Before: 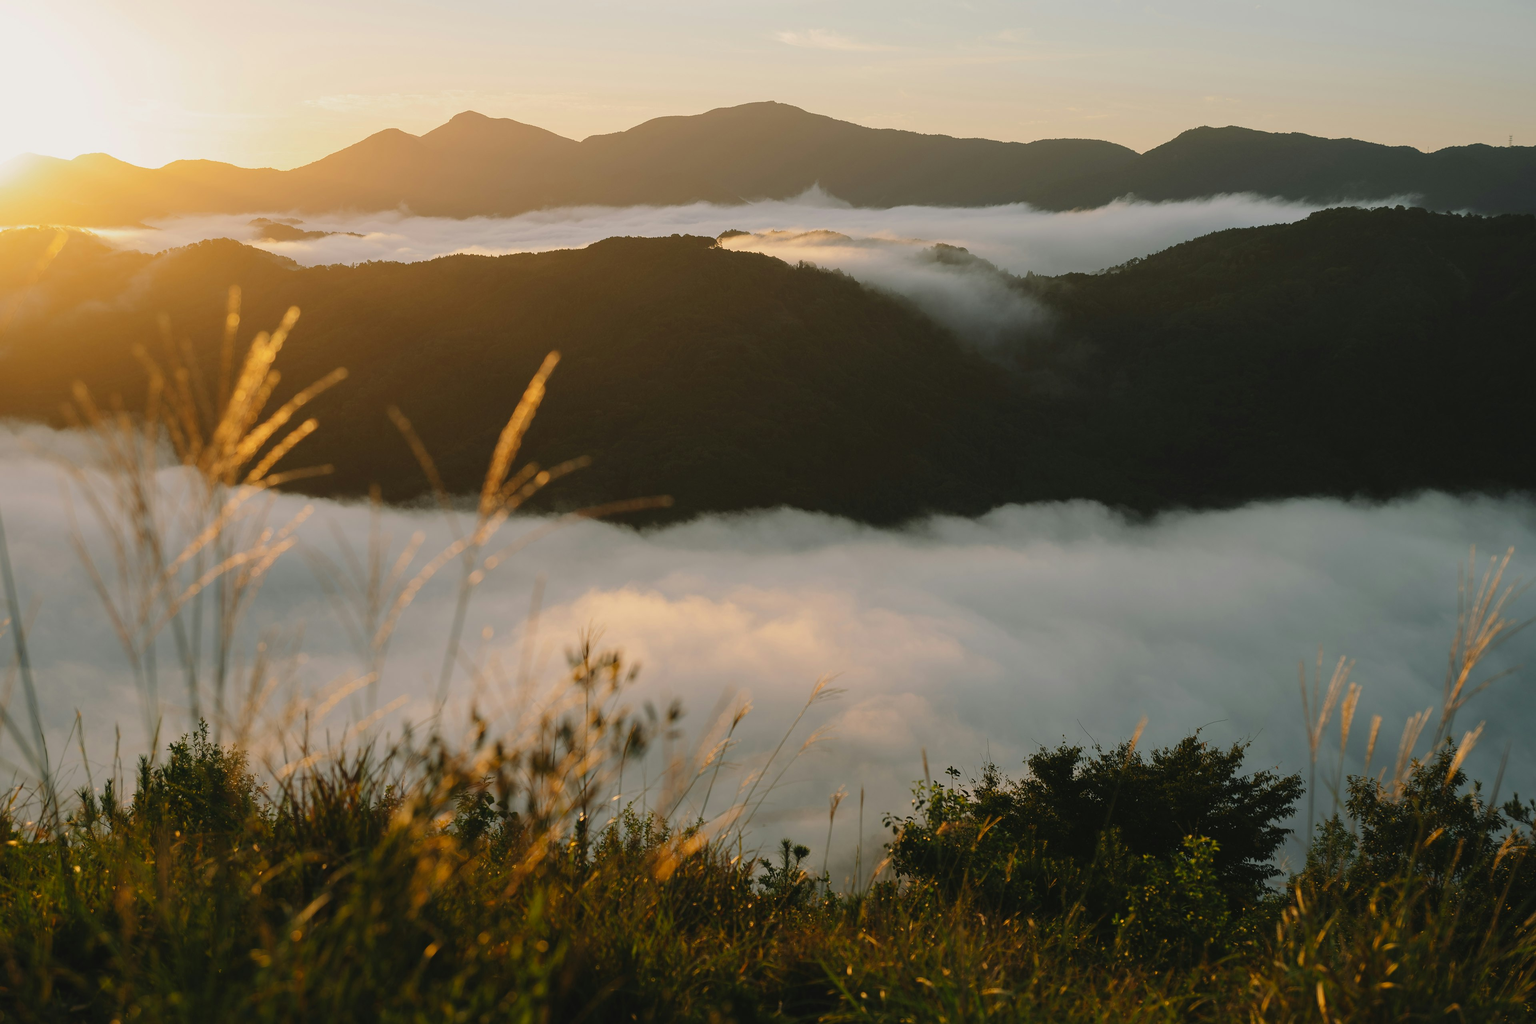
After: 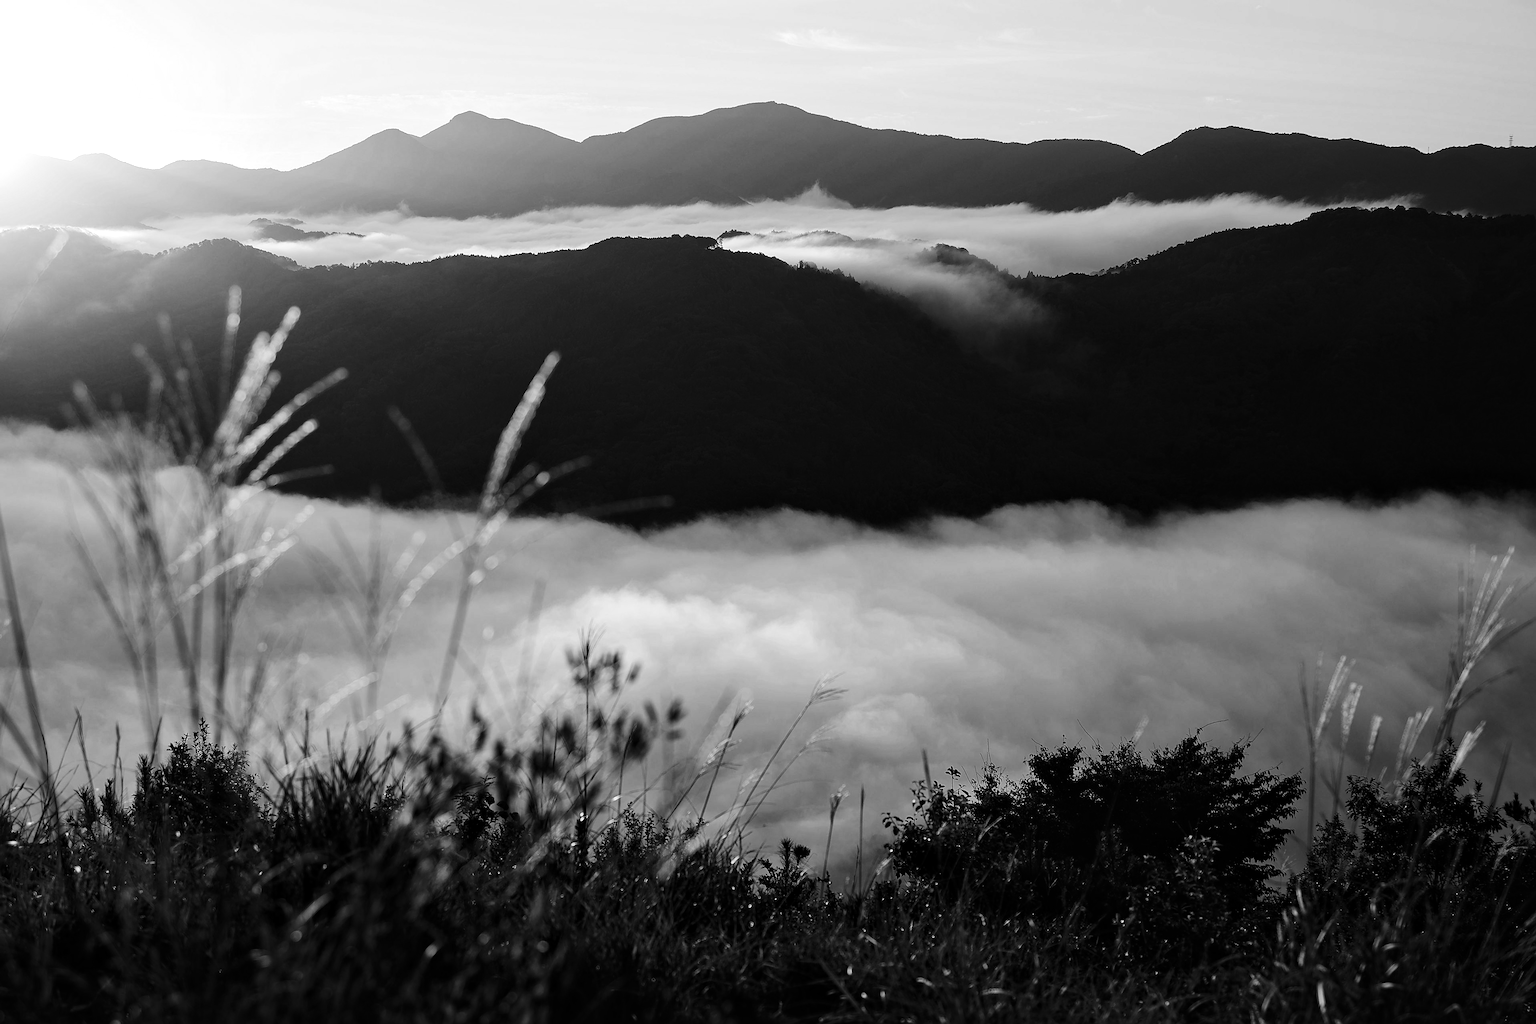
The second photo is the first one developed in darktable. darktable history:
sharpen: on, module defaults
monochrome: a -6.99, b 35.61, size 1.4
local contrast: mode bilateral grid, contrast 20, coarseness 50, detail 132%, midtone range 0.2
tone equalizer: -8 EV -0.417 EV, -7 EV -0.389 EV, -6 EV -0.333 EV, -5 EV -0.222 EV, -3 EV 0.222 EV, -2 EV 0.333 EV, -1 EV 0.389 EV, +0 EV 0.417 EV, edges refinement/feathering 500, mask exposure compensation -1.57 EV, preserve details no
contrast brightness saturation: contrast 0.21, brightness -0.11, saturation 0.21
